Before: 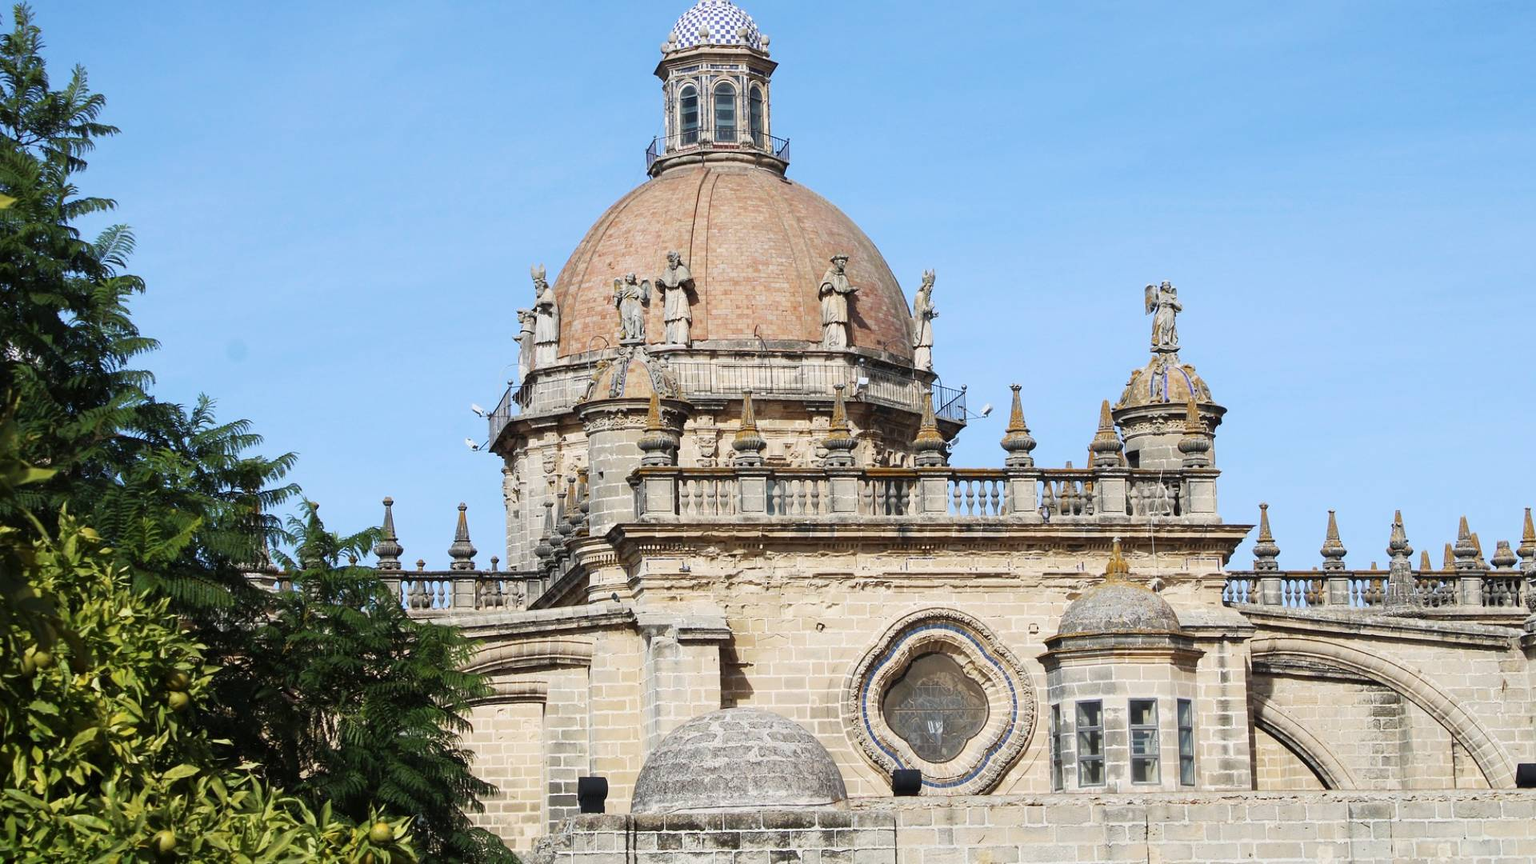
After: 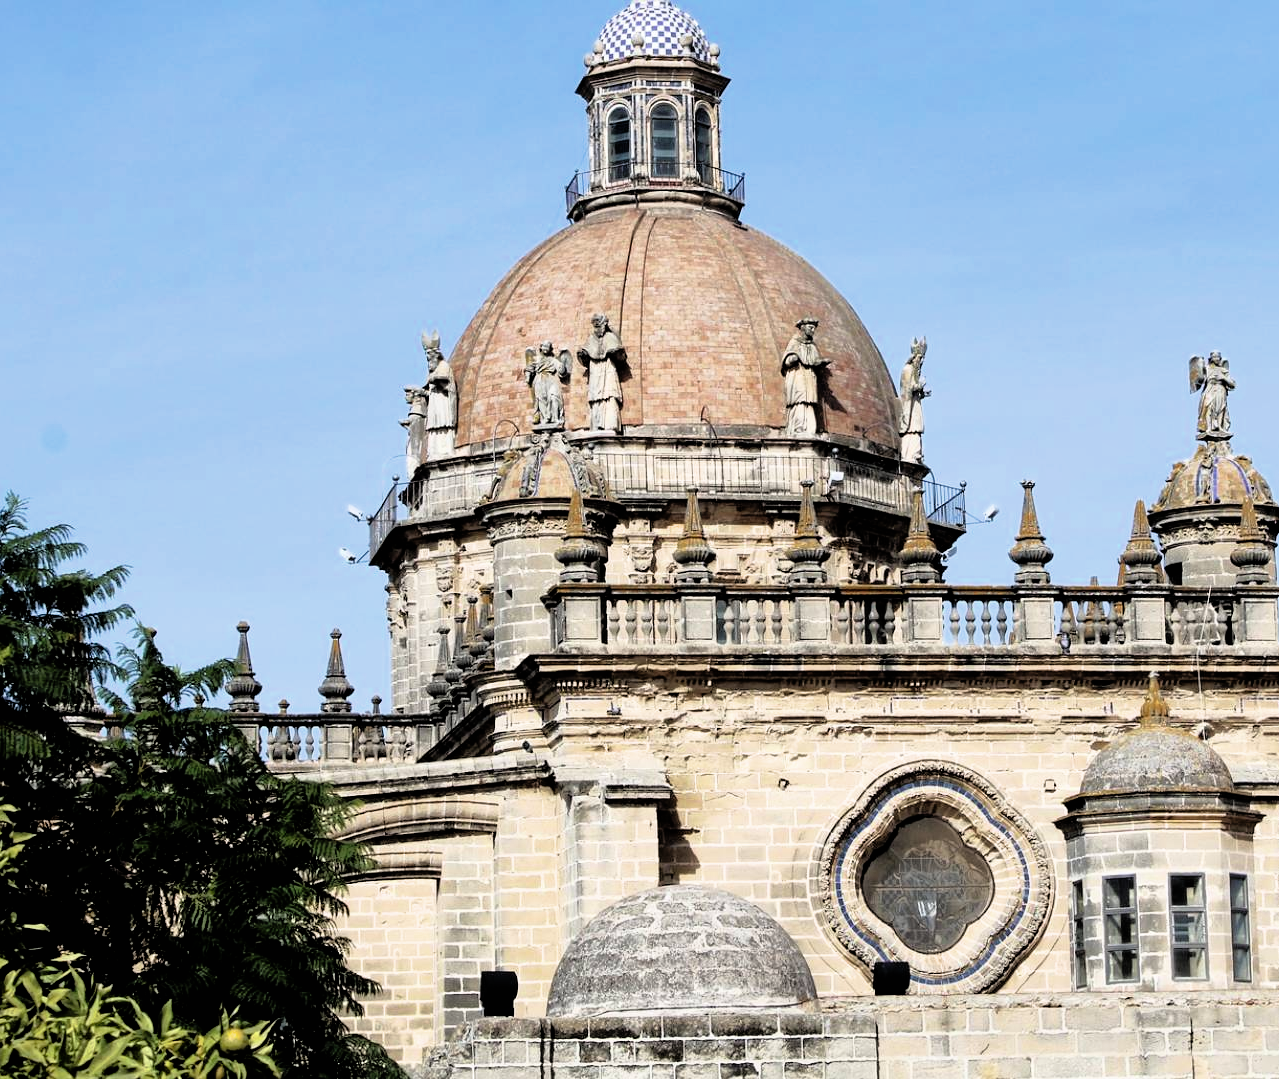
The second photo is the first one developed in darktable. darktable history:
filmic rgb: black relative exposure -3.75 EV, white relative exposure 2.4 EV, dynamic range scaling -50%, hardness 3.42, latitude 30%, contrast 1.8
shadows and highlights: on, module defaults
crop and rotate: left 12.648%, right 20.685%
